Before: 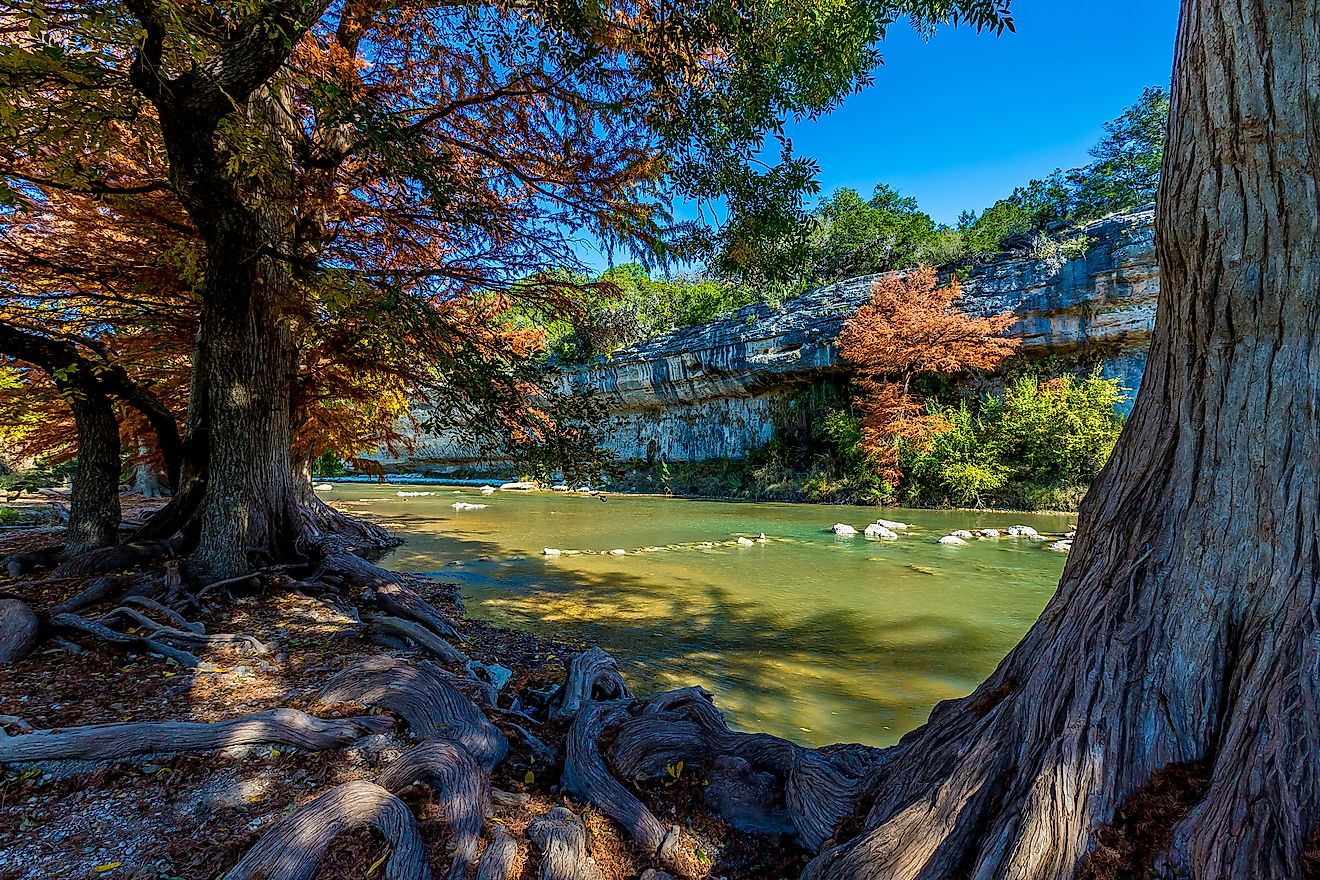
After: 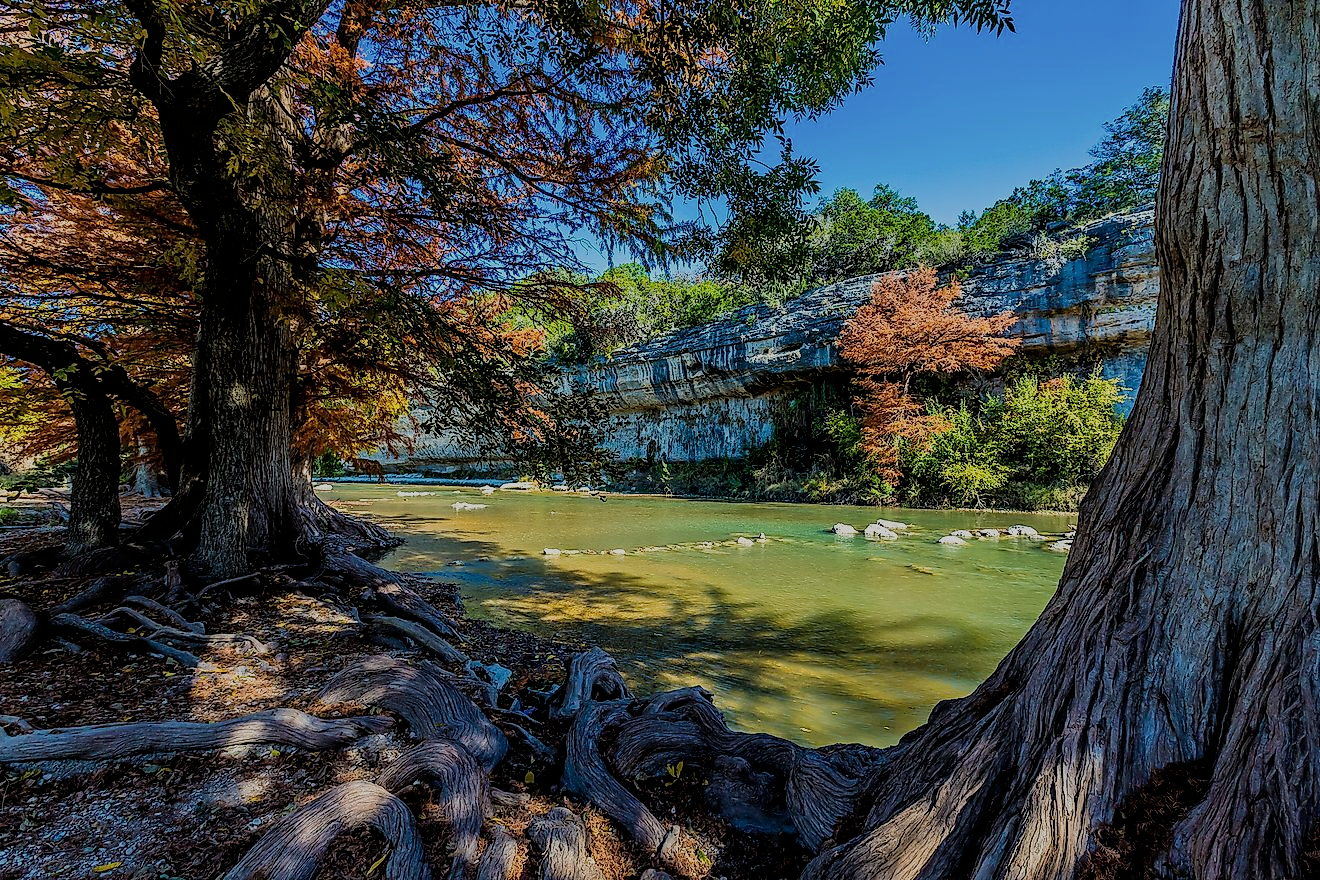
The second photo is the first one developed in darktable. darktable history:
filmic rgb: black relative exposure -7.16 EV, white relative exposure 5.37 EV, hardness 3.02, iterations of high-quality reconstruction 0
